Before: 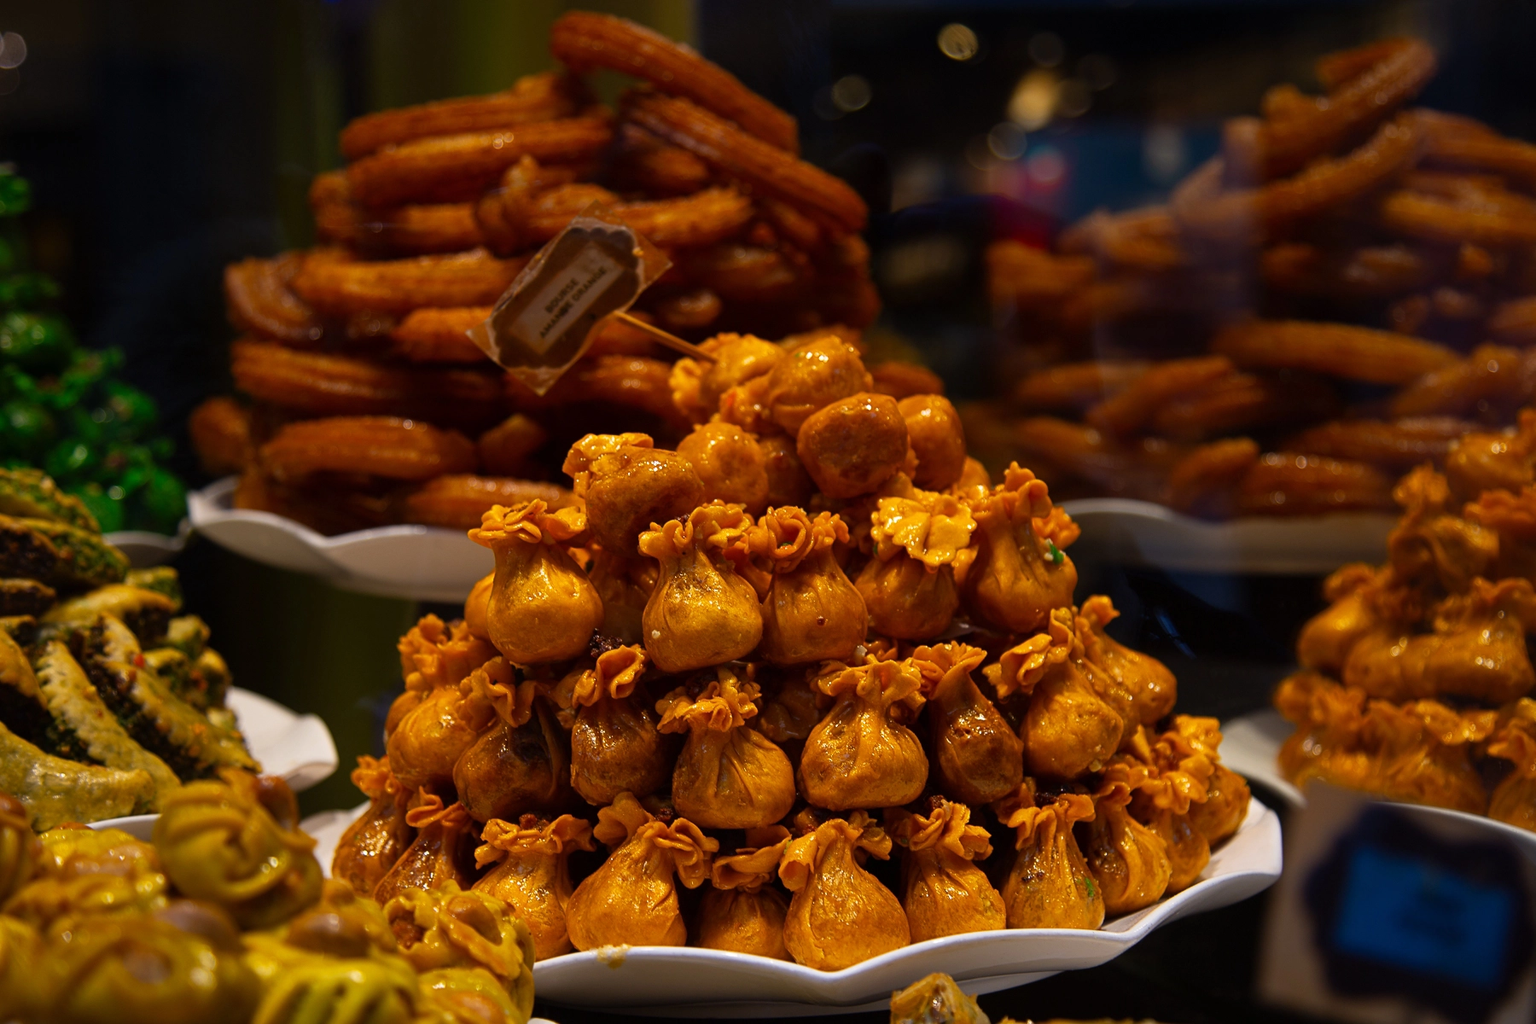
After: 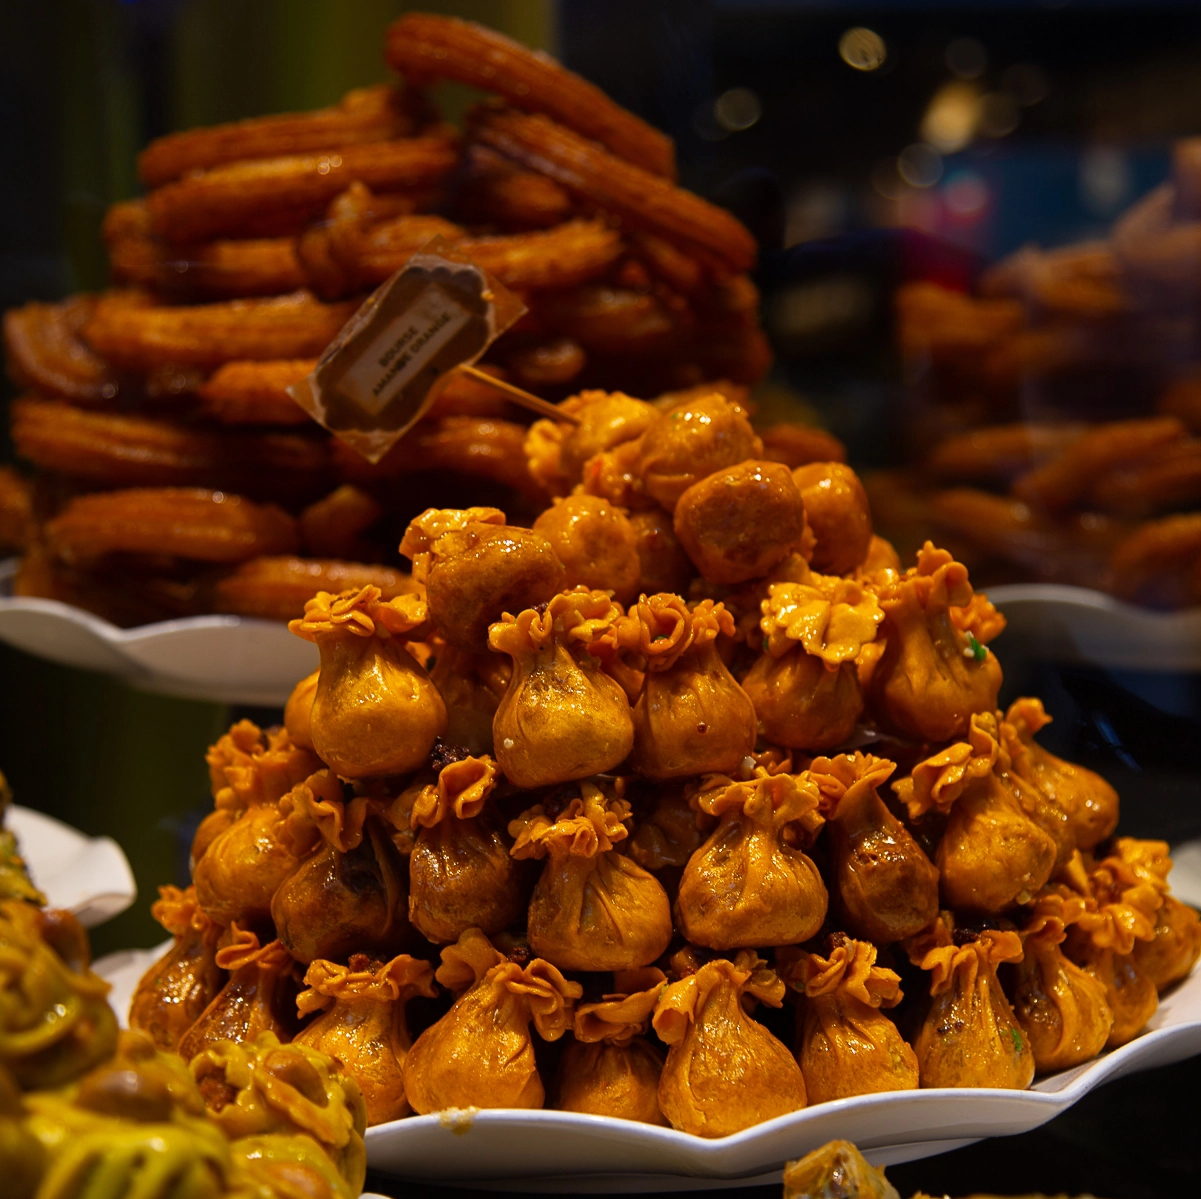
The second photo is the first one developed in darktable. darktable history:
crop and rotate: left 14.455%, right 18.807%
